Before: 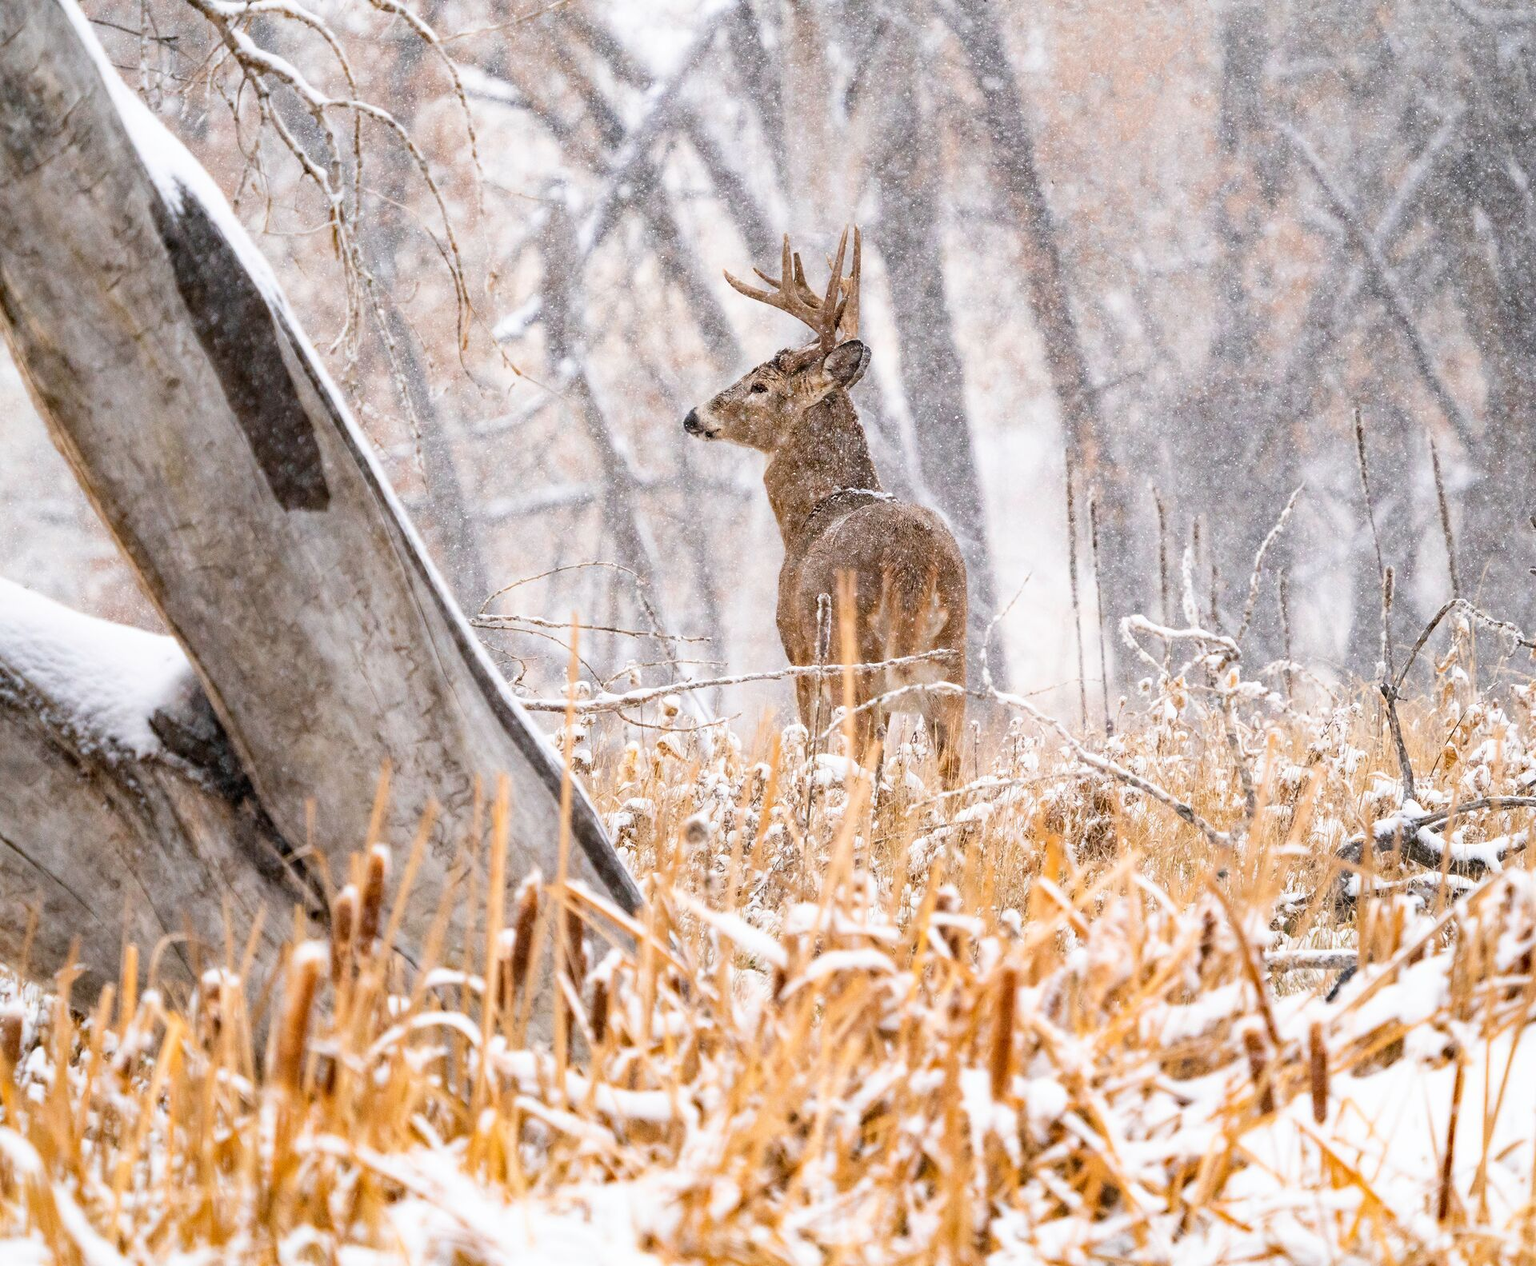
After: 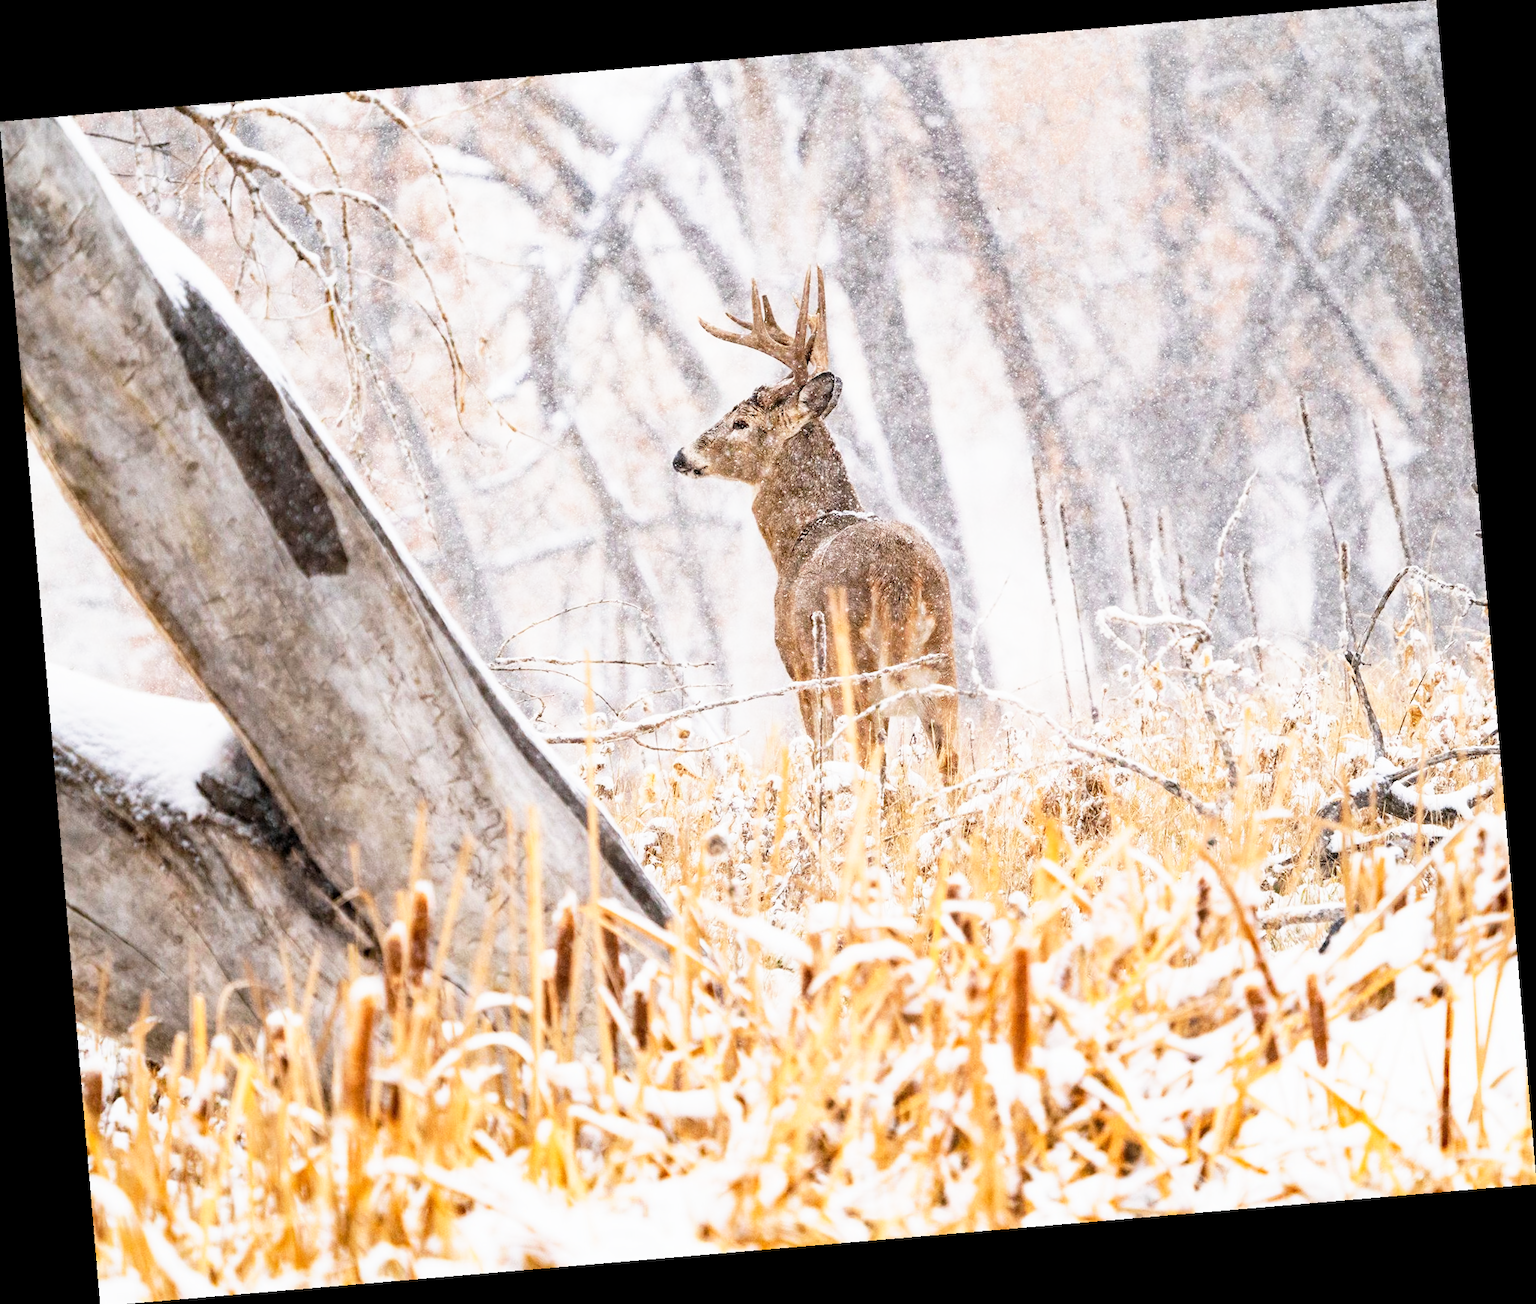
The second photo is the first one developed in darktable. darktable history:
rotate and perspective: rotation -4.86°, automatic cropping off
base curve: curves: ch0 [(0, 0) (0.088, 0.125) (0.176, 0.251) (0.354, 0.501) (0.613, 0.749) (1, 0.877)], preserve colors none
levels: levels [0.016, 0.484, 0.953]
